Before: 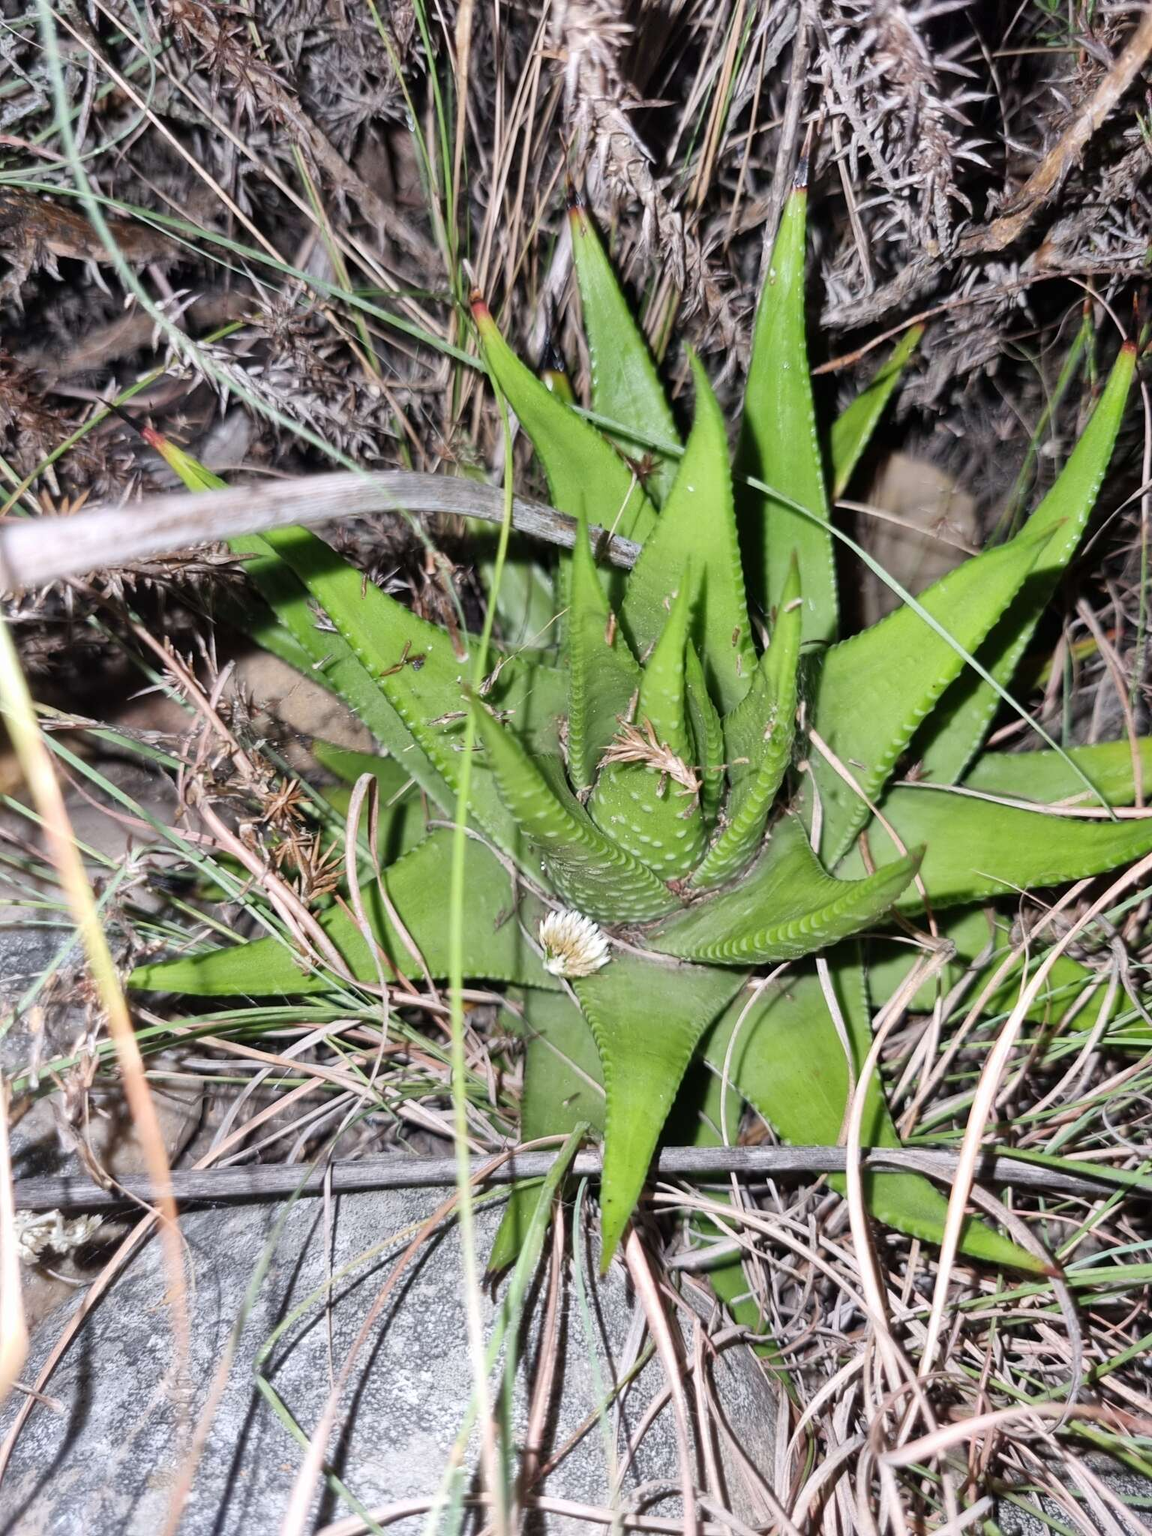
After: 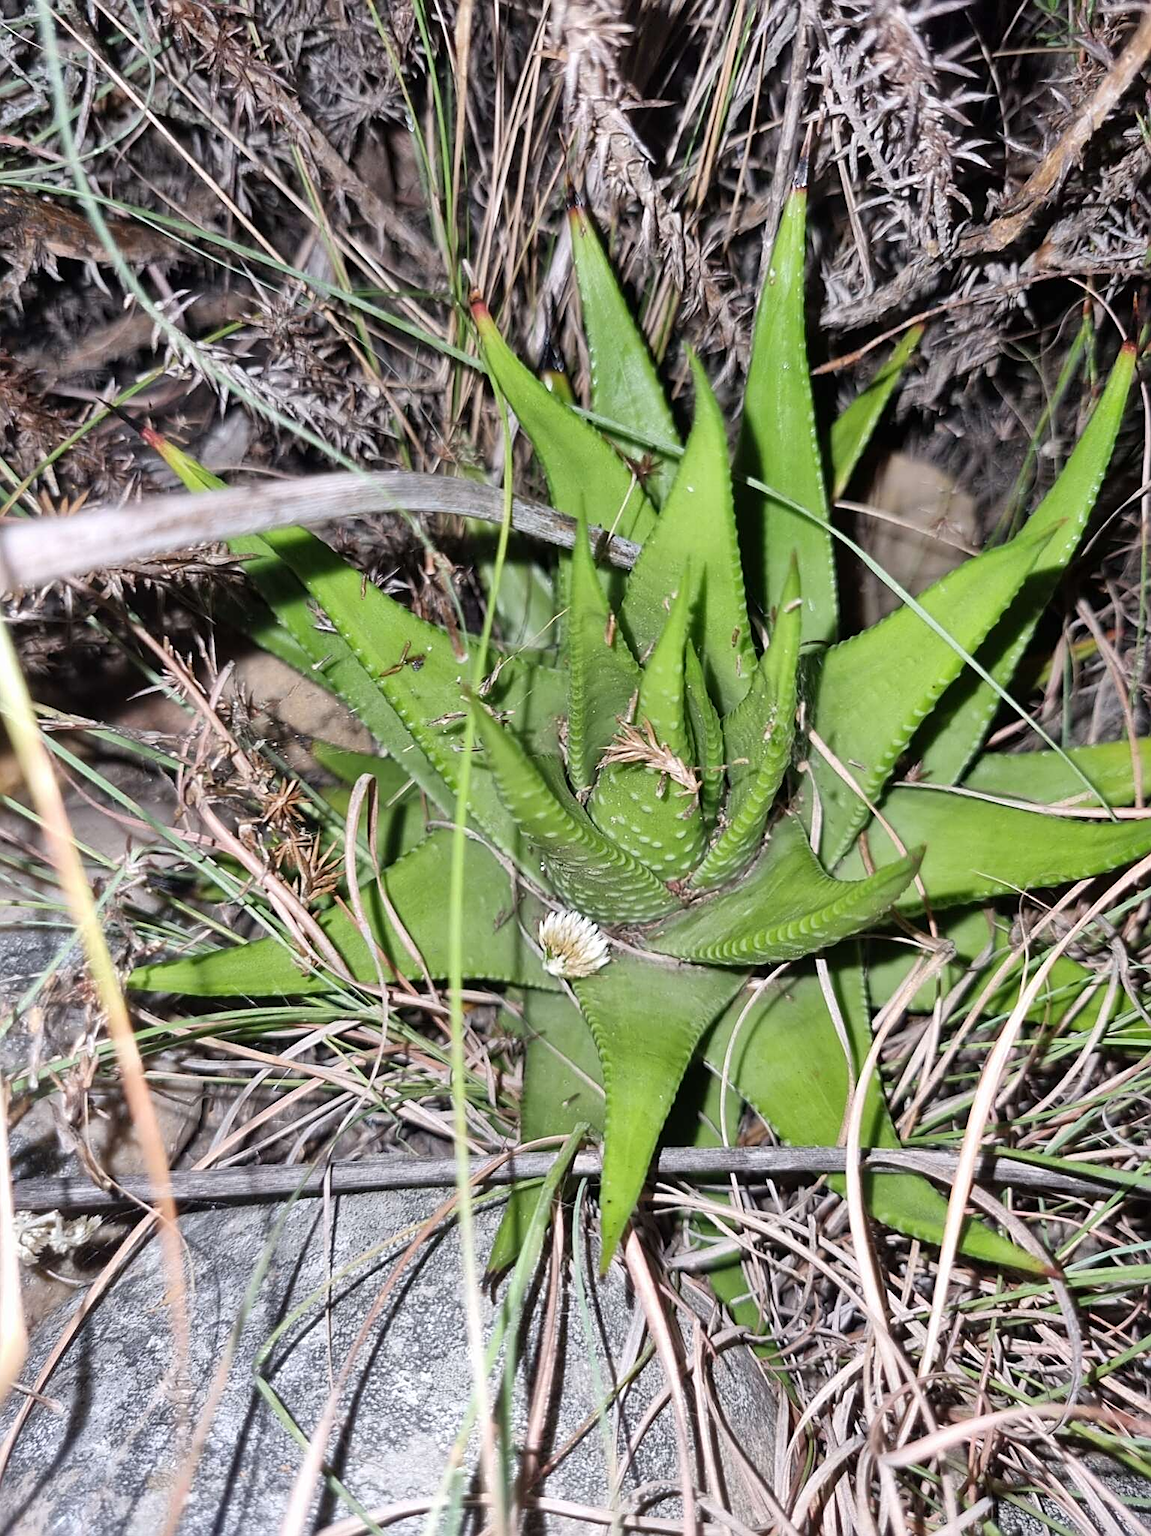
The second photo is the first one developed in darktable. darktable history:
shadows and highlights: shadows 32.05, highlights -33.13, highlights color adjustment 41.26%, soften with gaussian
crop and rotate: left 0.075%, bottom 0.004%
sharpen: on, module defaults
